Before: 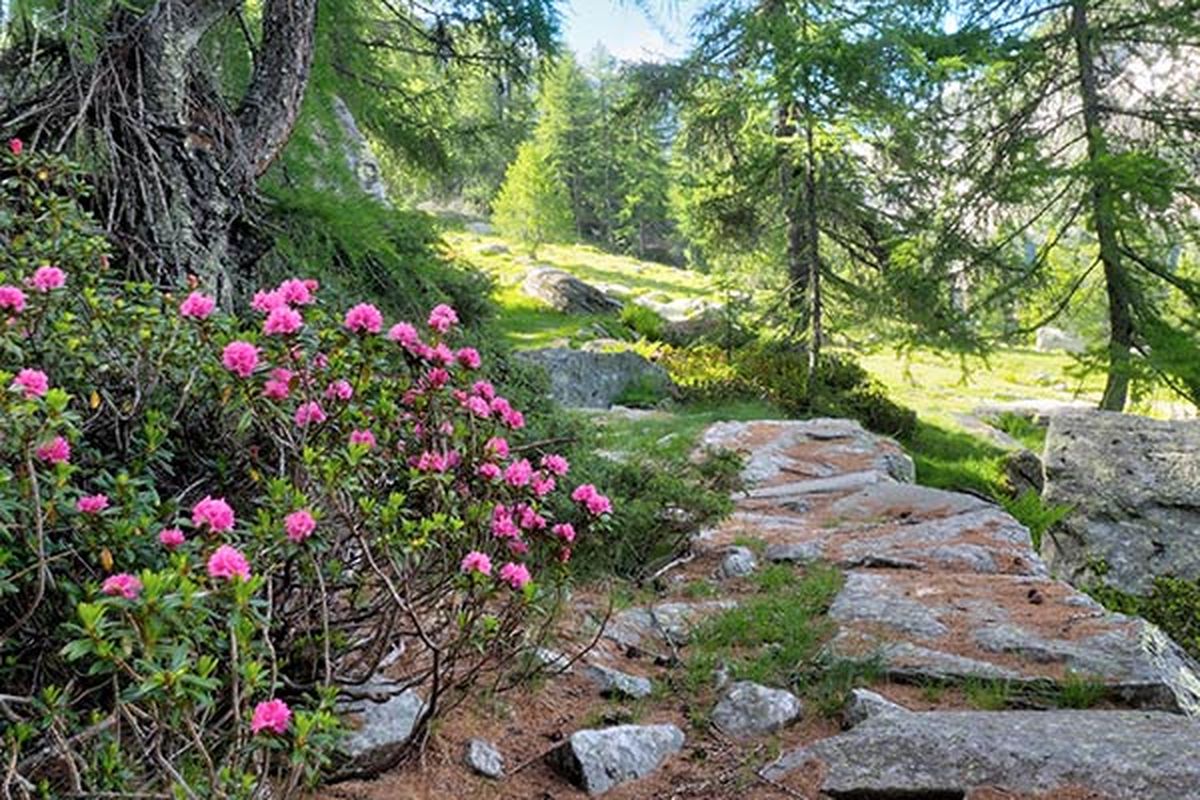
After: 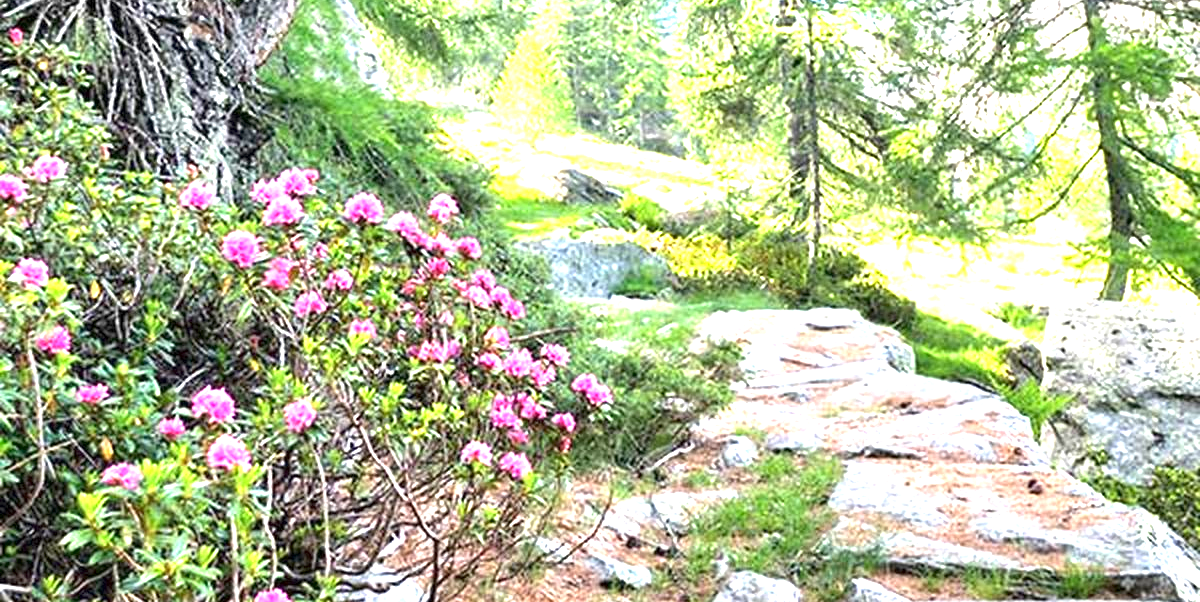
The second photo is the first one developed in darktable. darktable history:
exposure: exposure 1.988 EV, compensate highlight preservation false
crop: top 13.757%, bottom 10.907%
